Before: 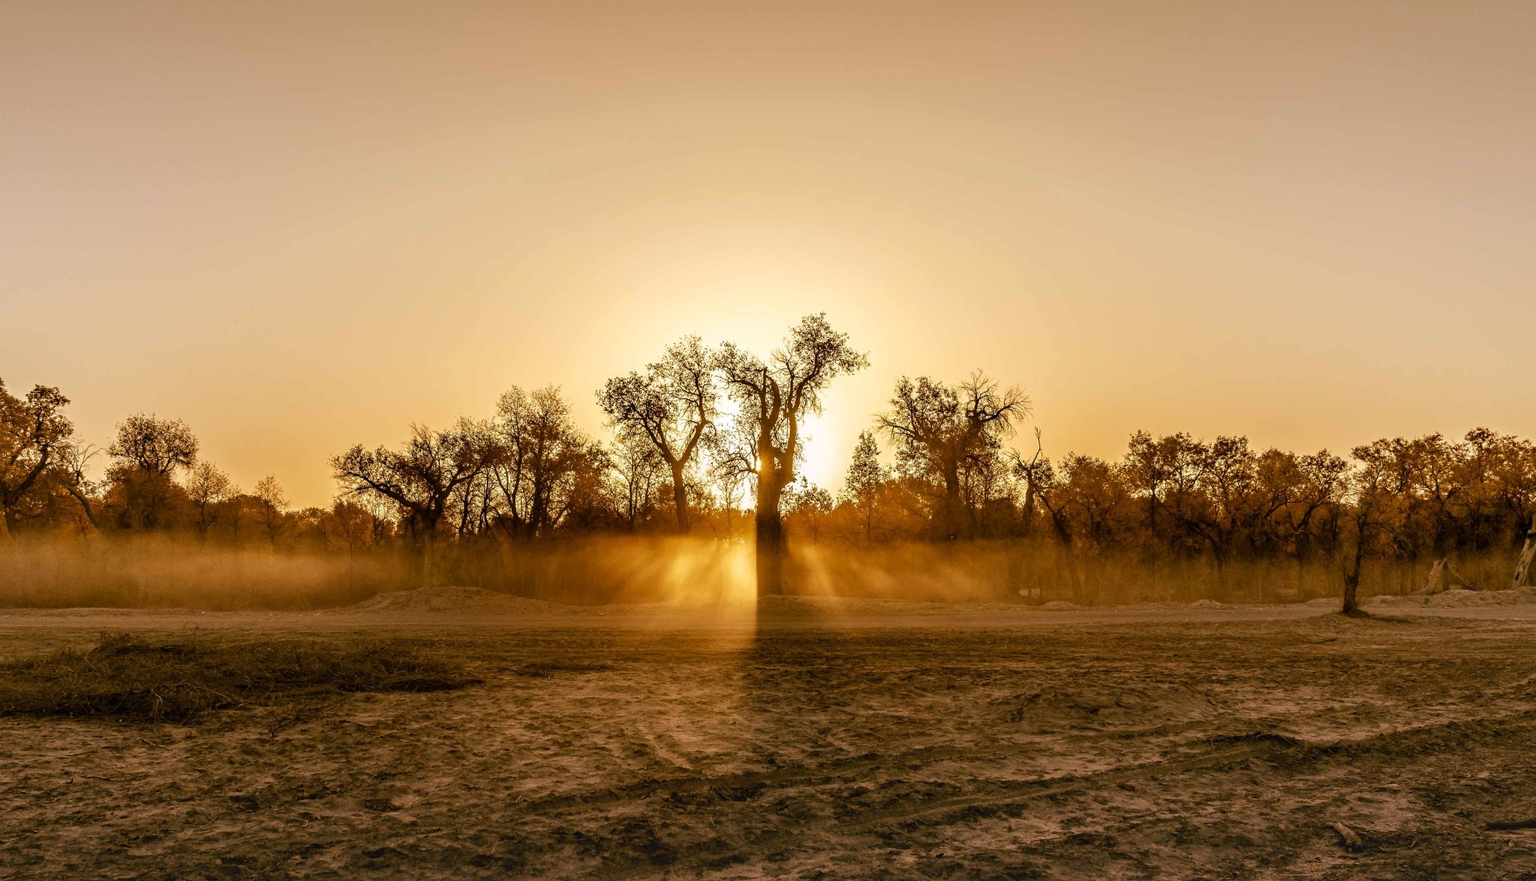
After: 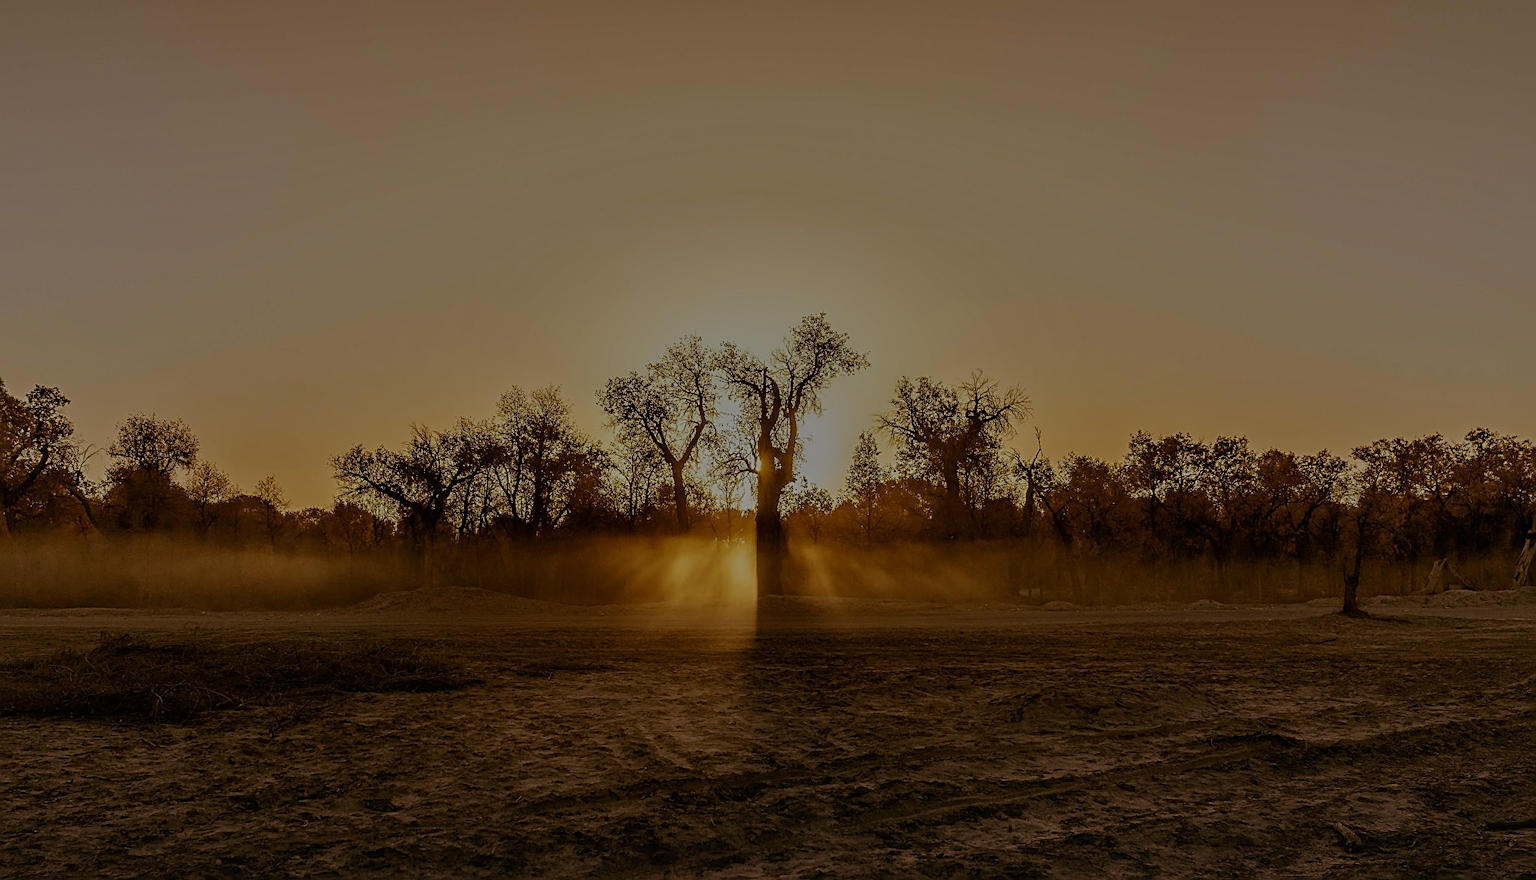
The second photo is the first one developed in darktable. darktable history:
sharpen: amount 0.74
tone equalizer: -8 EV -1.96 EV, -7 EV -1.96 EV, -6 EV -1.97 EV, -5 EV -2 EV, -4 EV -1.99 EV, -3 EV -1.99 EV, -2 EV -1.97 EV, -1 EV -1.61 EV, +0 EV -2 EV
